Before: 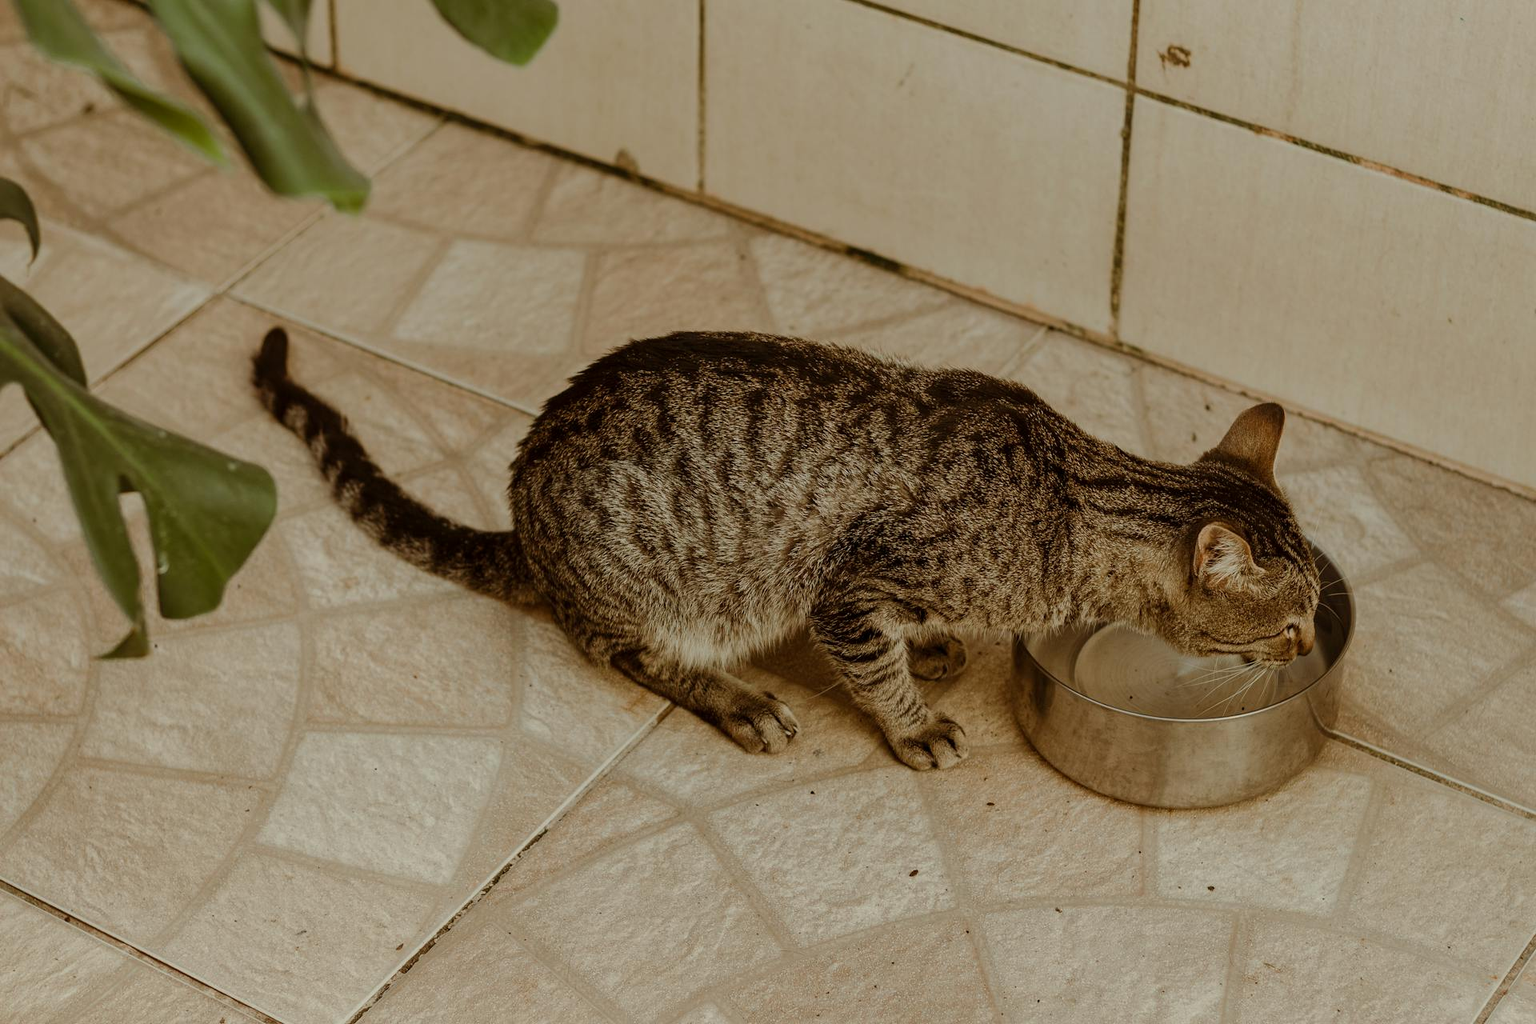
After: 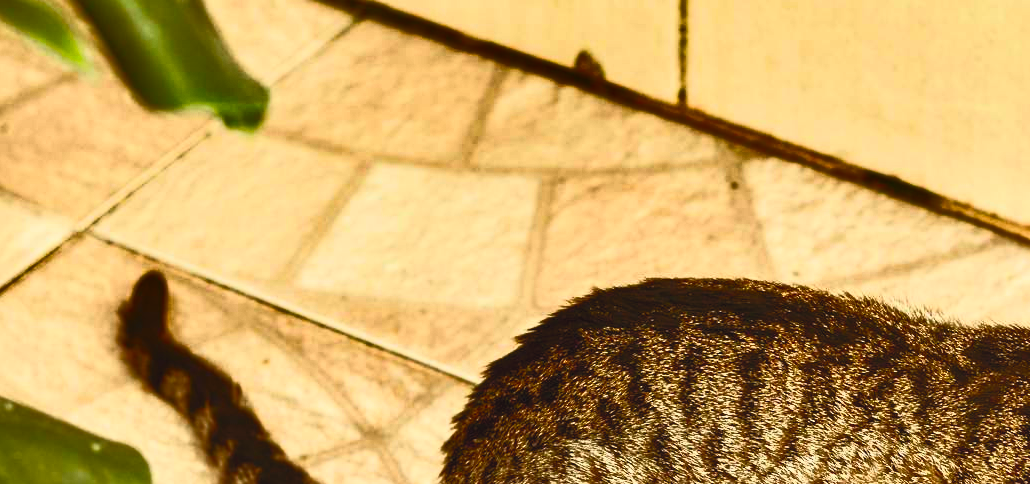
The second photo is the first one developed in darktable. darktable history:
contrast brightness saturation: contrast 1, brightness 1, saturation 1
crop: left 10.121%, top 10.631%, right 36.218%, bottom 51.526%
shadows and highlights: shadows 60, highlights -60.23, soften with gaussian
